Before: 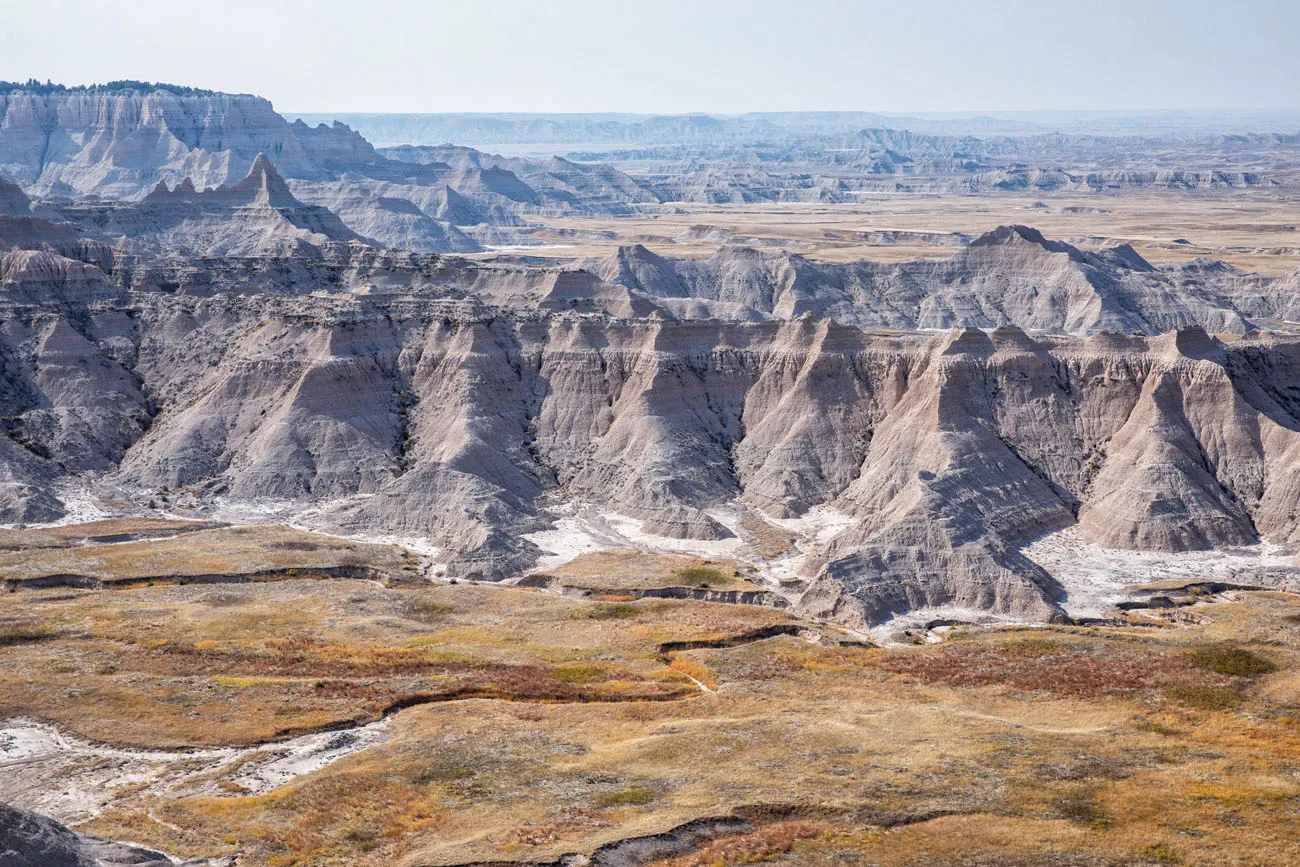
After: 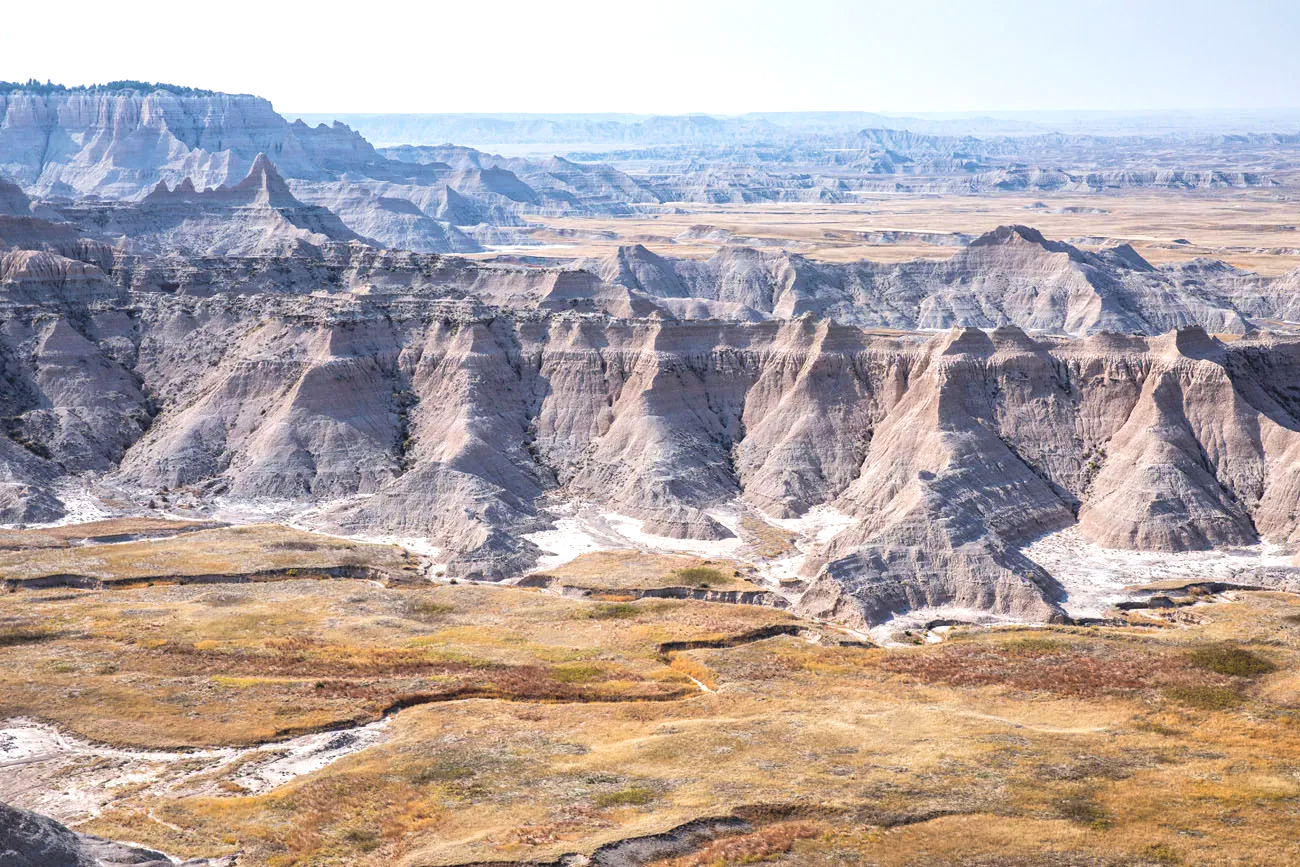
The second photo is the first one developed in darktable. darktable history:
contrast brightness saturation: contrast -0.137, brightness 0.046, saturation -0.119
velvia: on, module defaults
tone equalizer: -8 EV -0.743 EV, -7 EV -0.67 EV, -6 EV -0.632 EV, -5 EV -0.398 EV, -3 EV 0.392 EV, -2 EV 0.6 EV, -1 EV 0.694 EV, +0 EV 0.751 EV, edges refinement/feathering 500, mask exposure compensation -1.57 EV, preserve details guided filter
